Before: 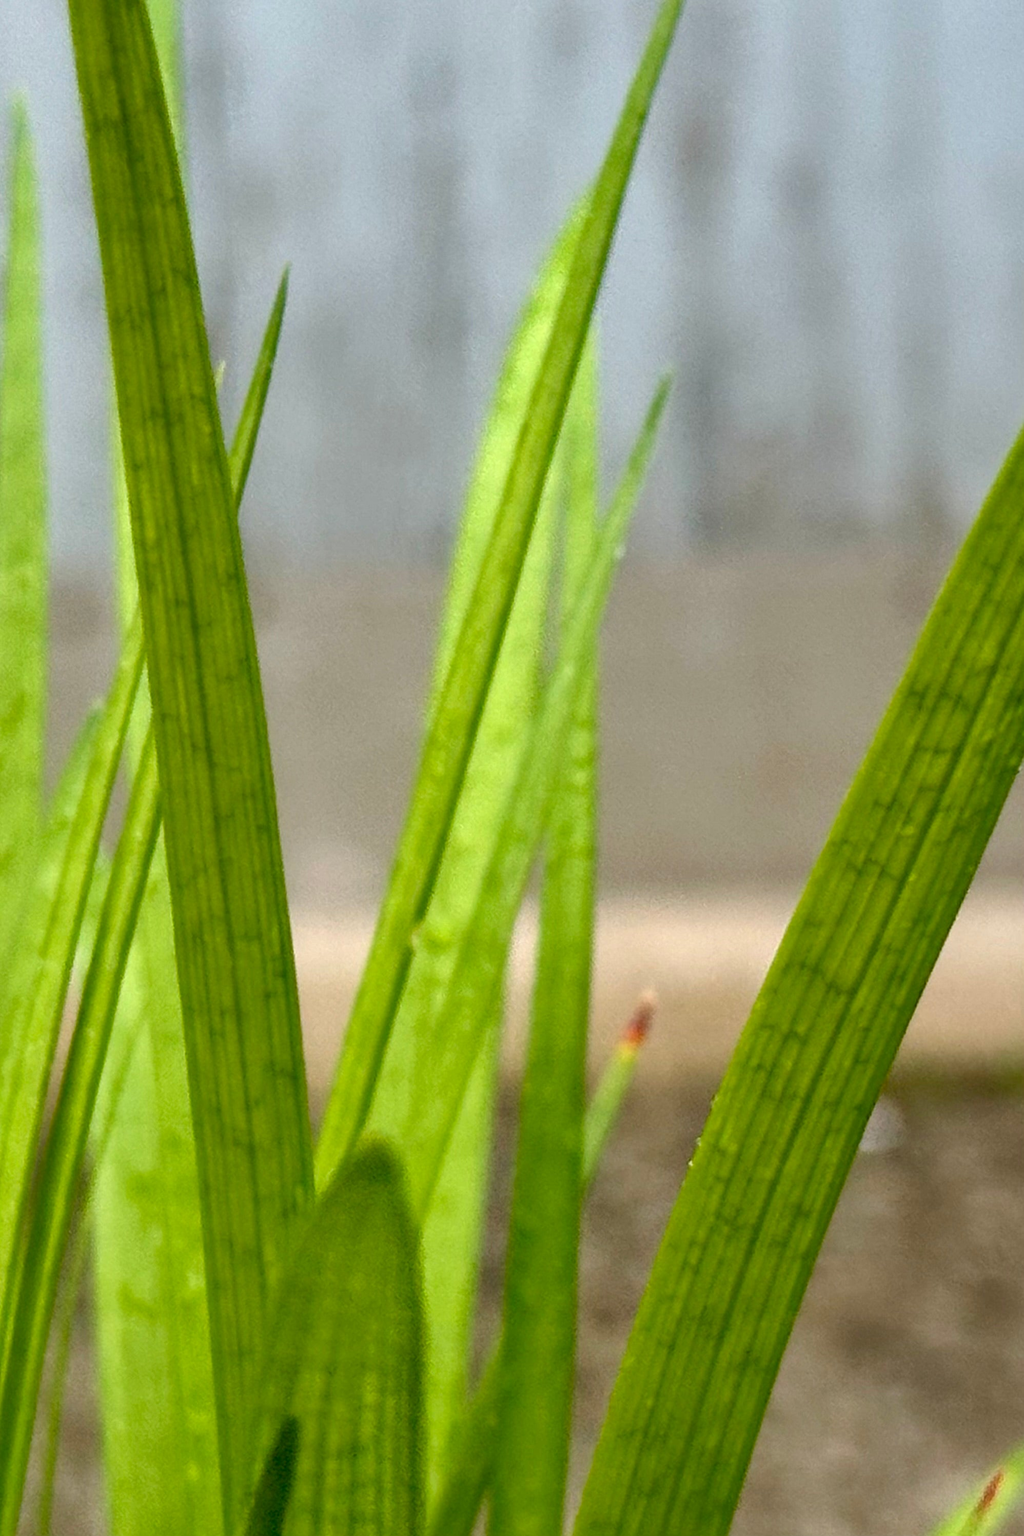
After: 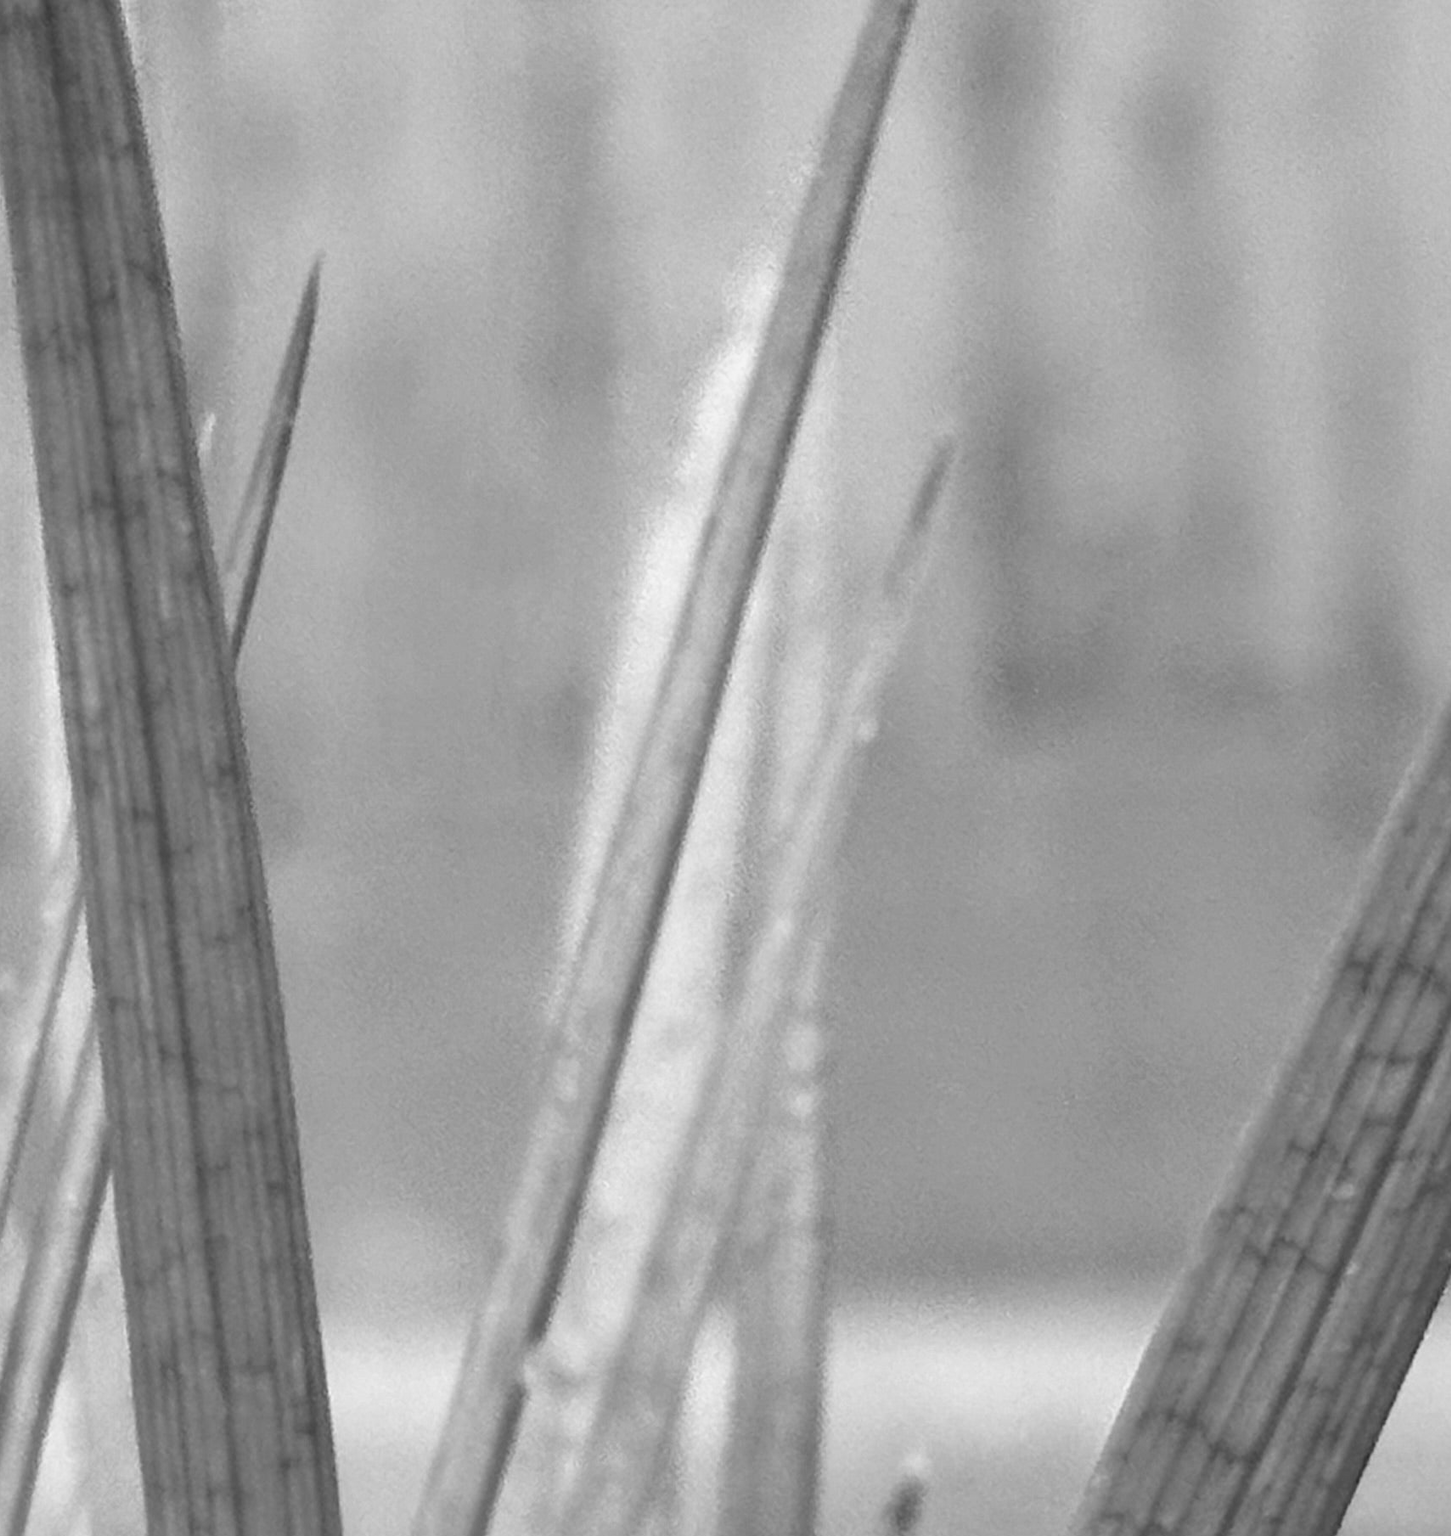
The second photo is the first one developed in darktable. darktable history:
monochrome: a -6.99, b 35.61, size 1.4
contrast brightness saturation: contrast 0.11, saturation -0.17
crop and rotate: left 9.345%, top 7.22%, right 4.982%, bottom 32.331%
